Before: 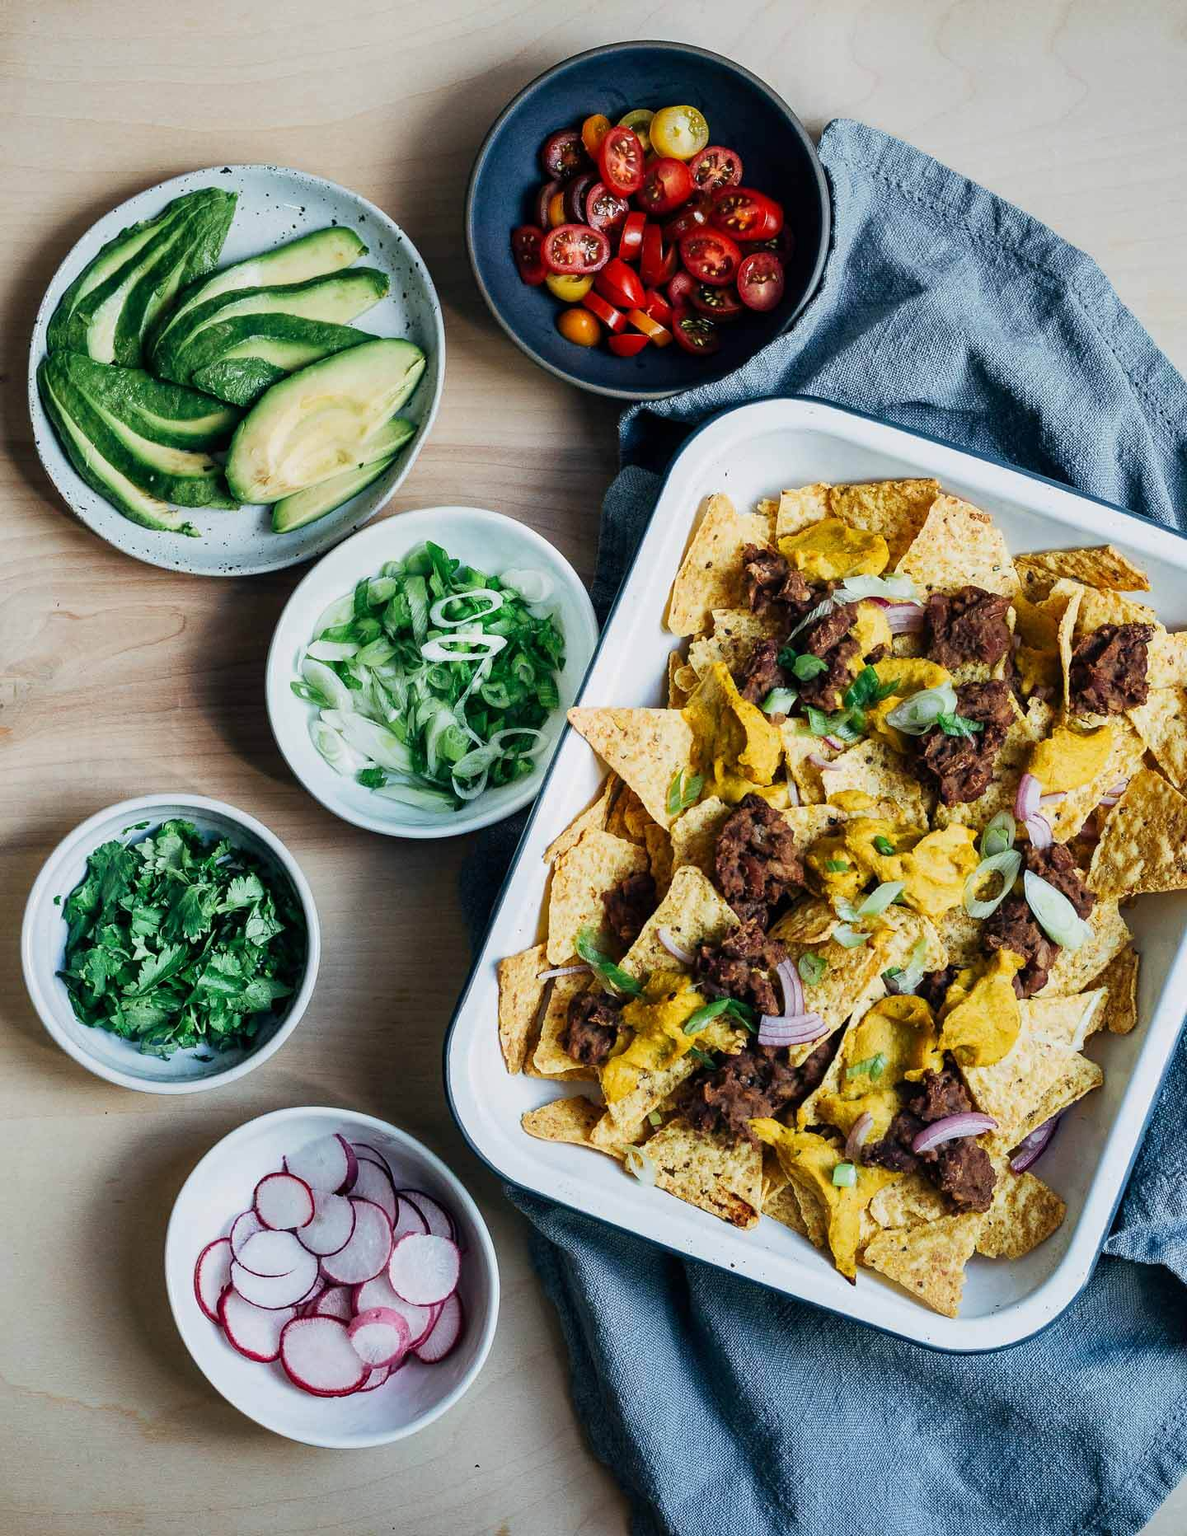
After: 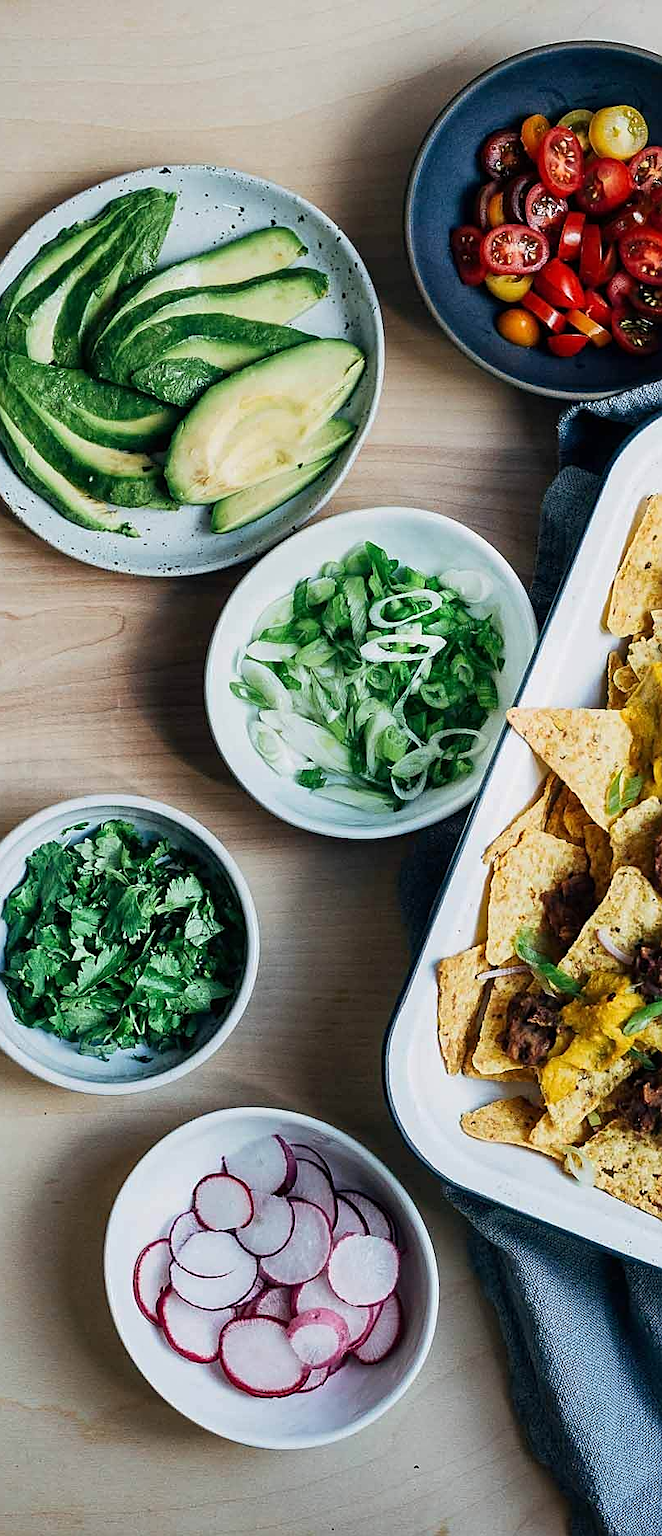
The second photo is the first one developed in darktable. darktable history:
sharpen: on, module defaults
crop: left 5.15%, right 39.021%
